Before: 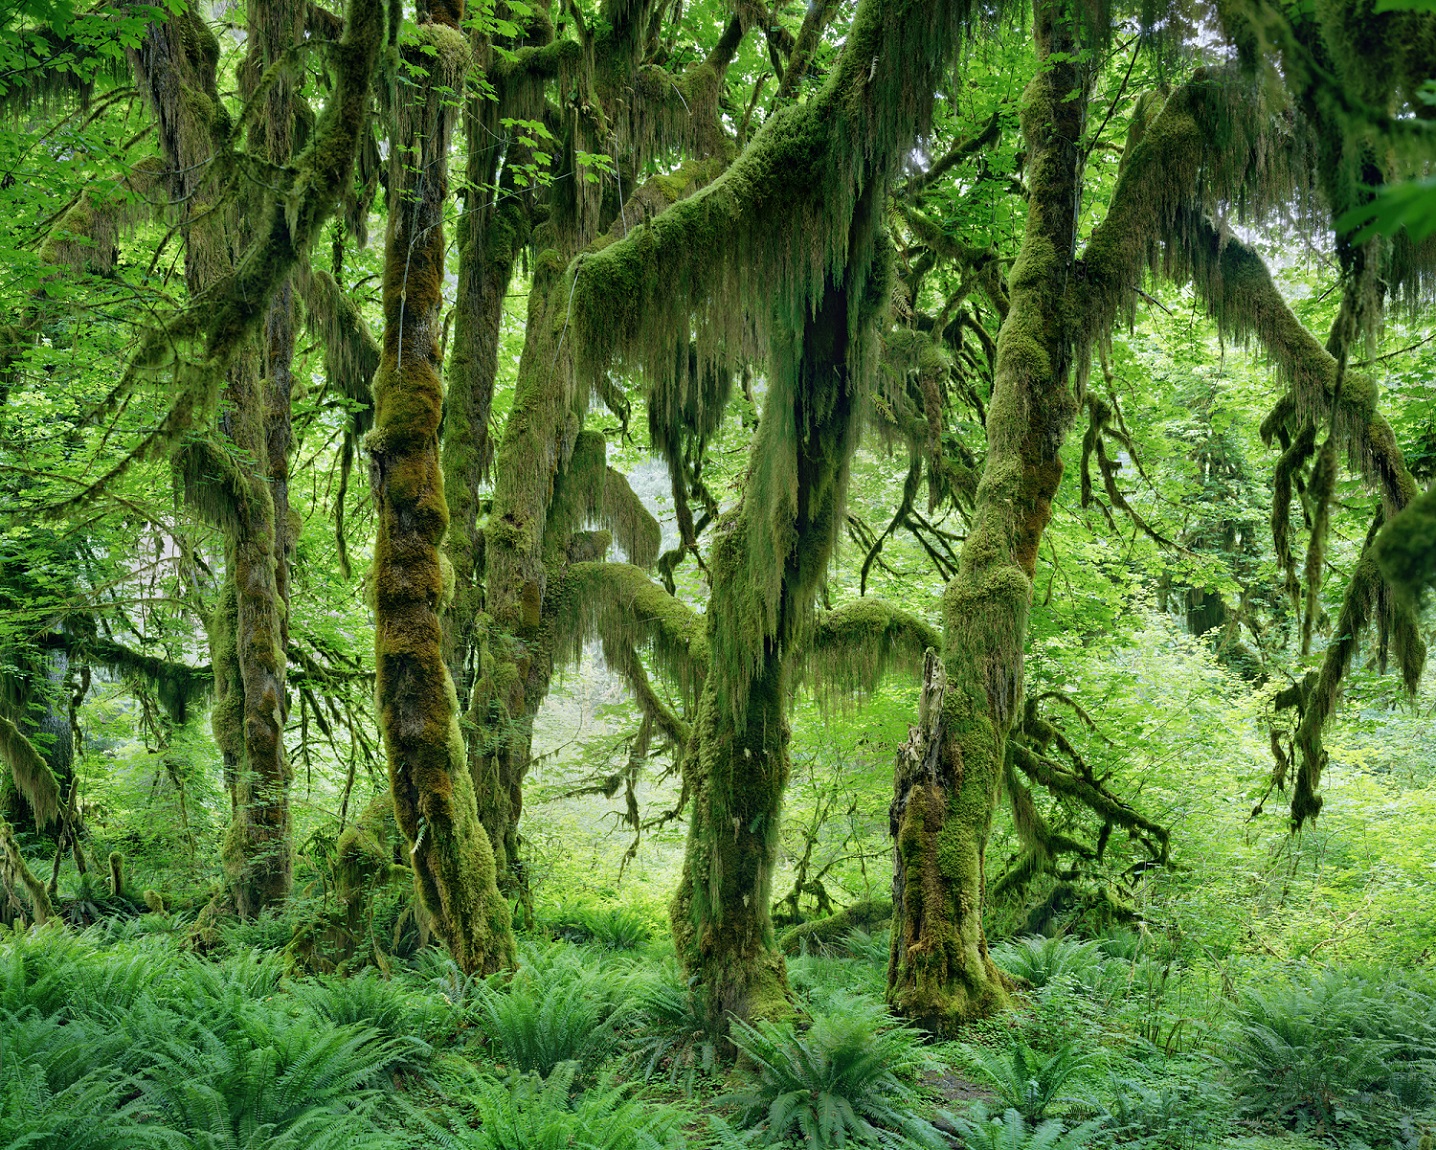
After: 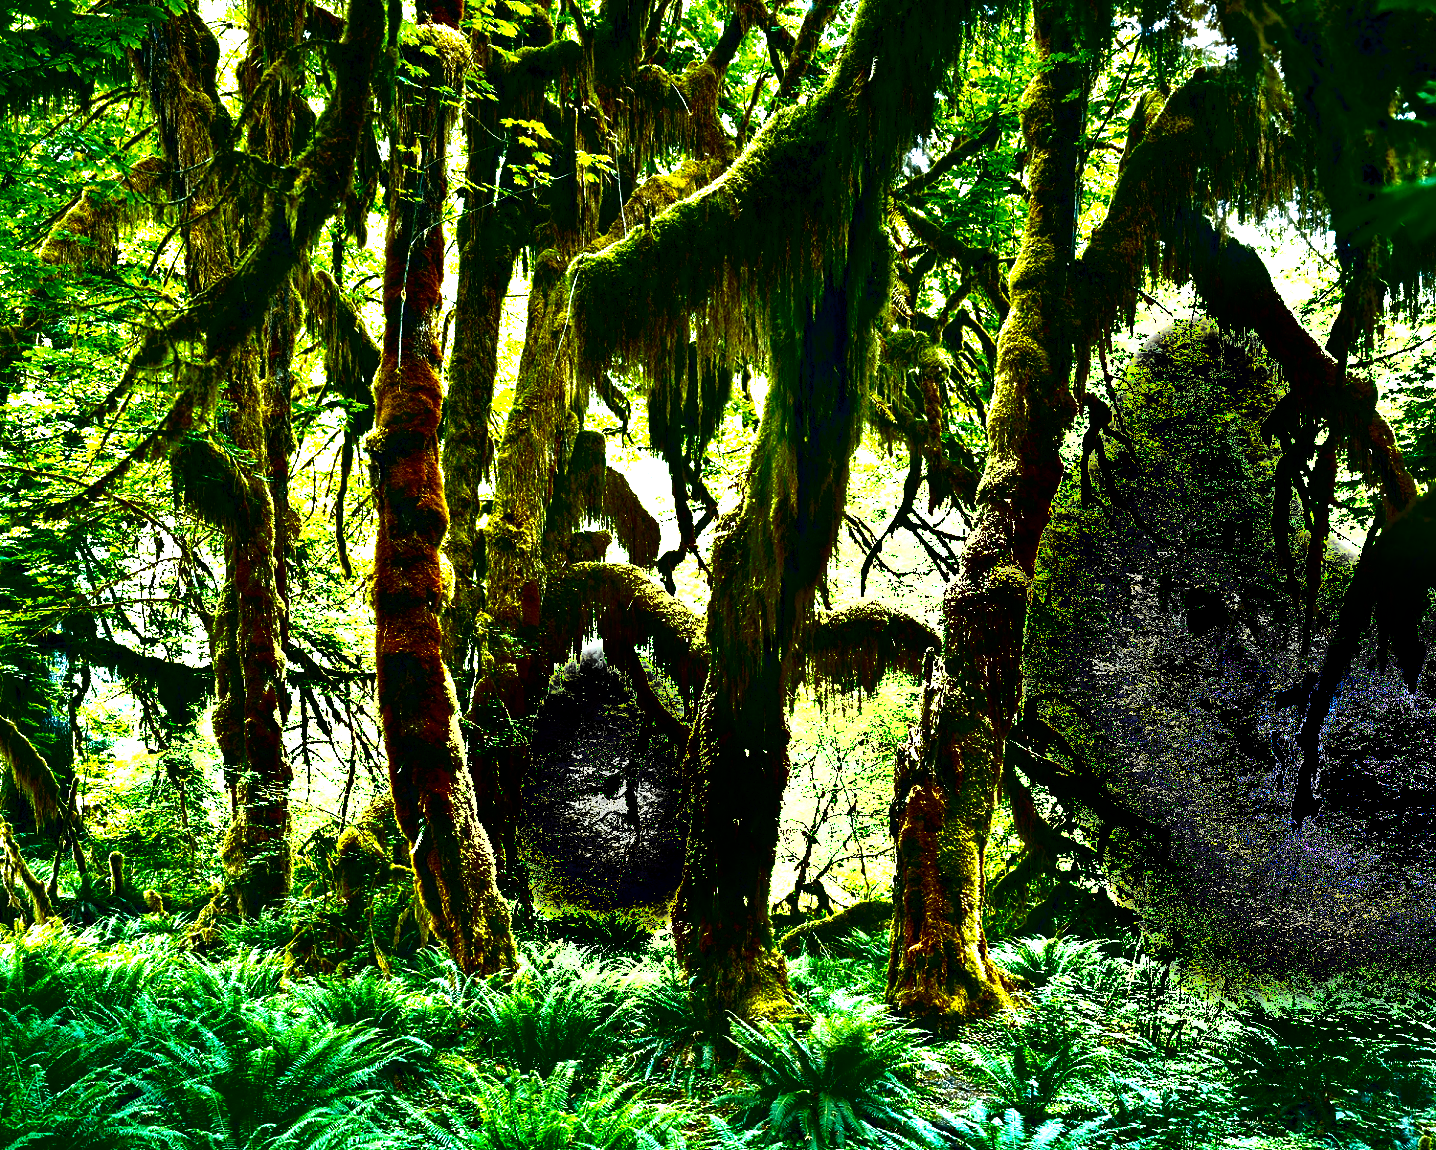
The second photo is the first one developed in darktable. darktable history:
contrast brightness saturation: brightness -1, saturation 1
shadows and highlights: shadows 20.91, highlights -82.73, soften with gaussian
tone equalizer: -8 EV -0.75 EV, -7 EV -0.7 EV, -6 EV -0.6 EV, -5 EV -0.4 EV, -3 EV 0.4 EV, -2 EV 0.6 EV, -1 EV 0.7 EV, +0 EV 0.75 EV, edges refinement/feathering 500, mask exposure compensation -1.57 EV, preserve details no
exposure: black level correction 0, exposure 1.7 EV, compensate exposure bias true, compensate highlight preservation false
